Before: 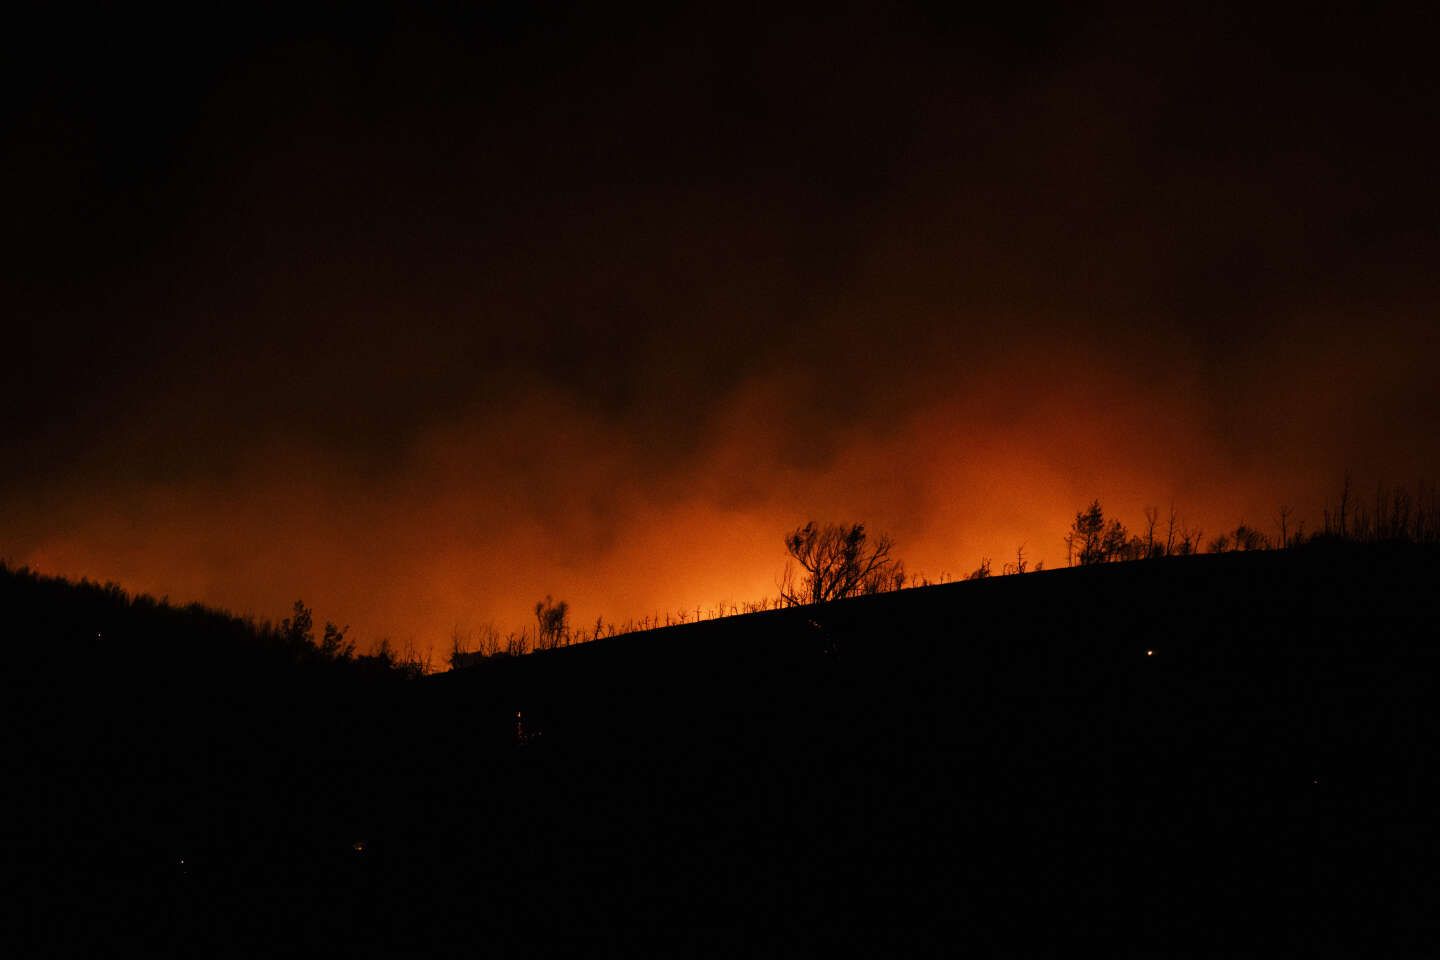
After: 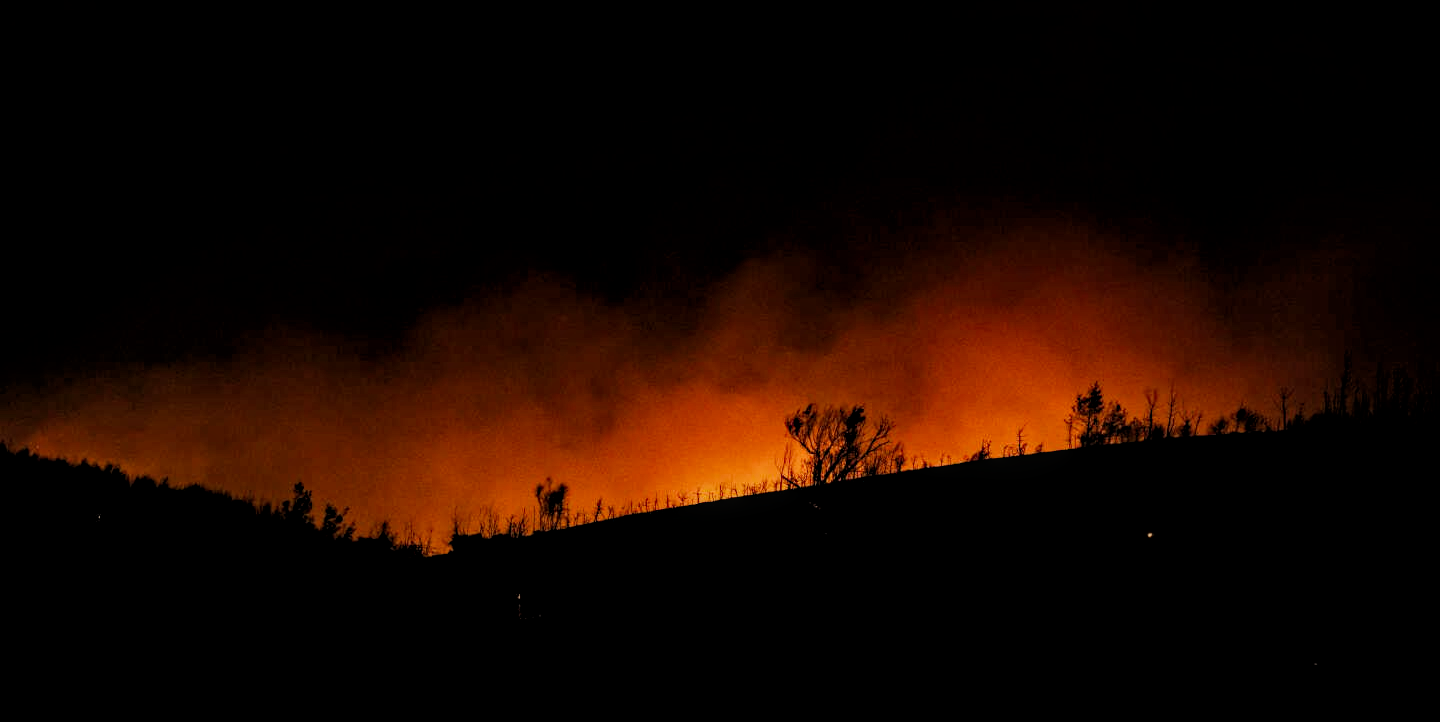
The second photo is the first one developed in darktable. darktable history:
filmic rgb: black relative exposure -7.65 EV, white relative exposure 4.56 EV, hardness 3.61
crop and rotate: top 12.359%, bottom 12.341%
tone equalizer: -8 EV -0.552 EV, edges refinement/feathering 500, mask exposure compensation -1.57 EV, preserve details no
exposure: exposure 0.203 EV, compensate highlight preservation false
haze removal: strength 0.425, compatibility mode true, adaptive false
local contrast: on, module defaults
color correction: highlights a* 2.7, highlights b* 23.01
